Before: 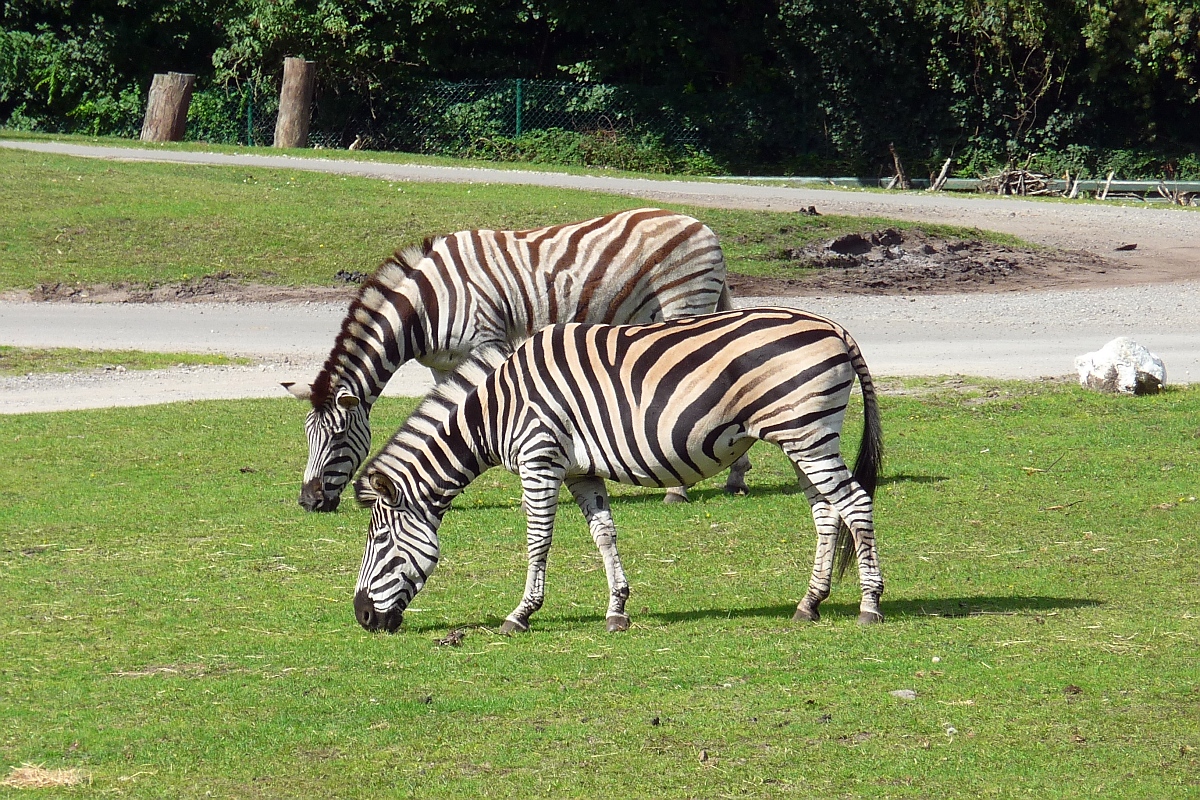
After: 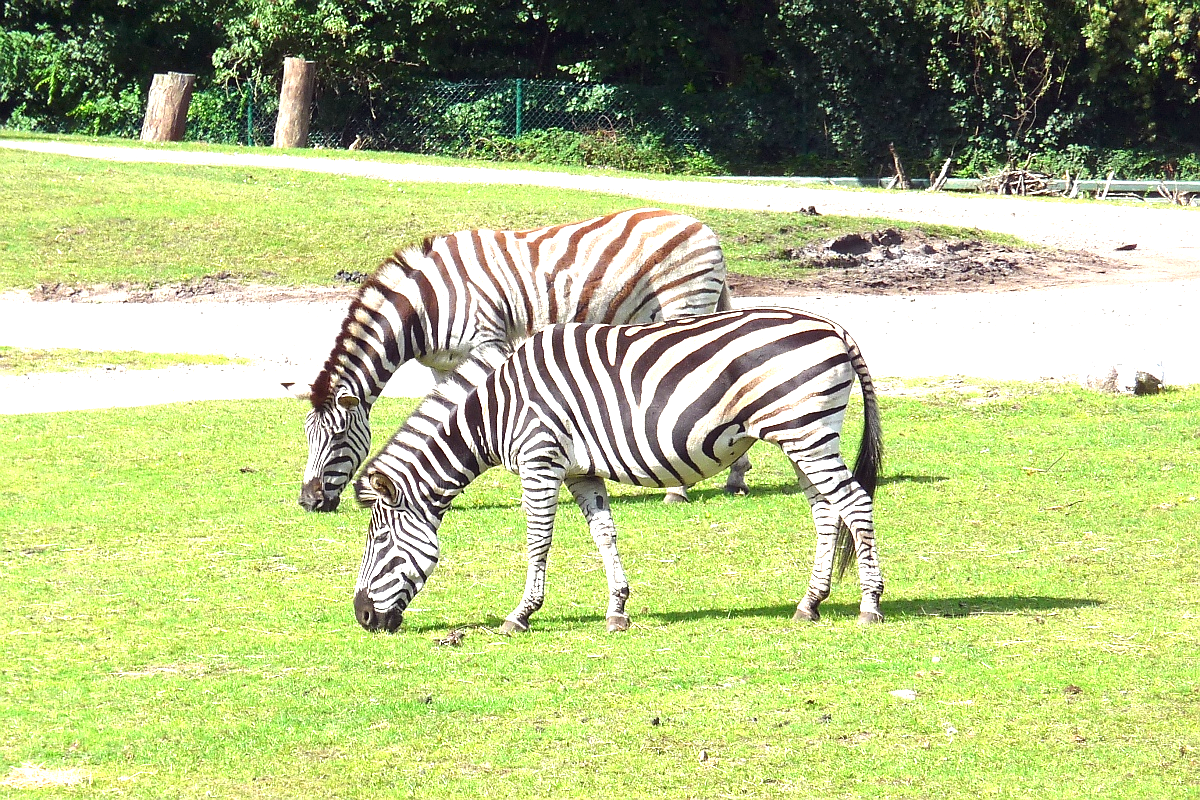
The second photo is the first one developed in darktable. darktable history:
exposure: black level correction 0, exposure 1.471 EV, compensate highlight preservation false
